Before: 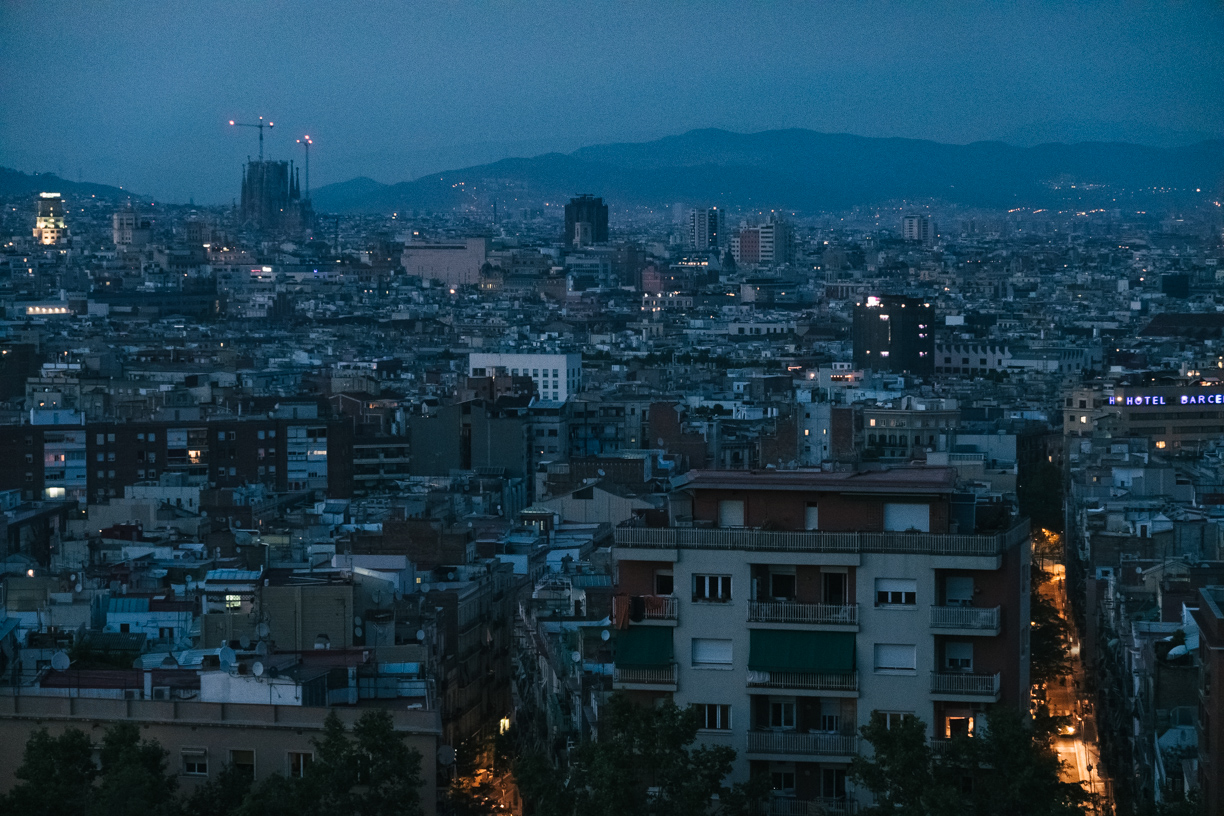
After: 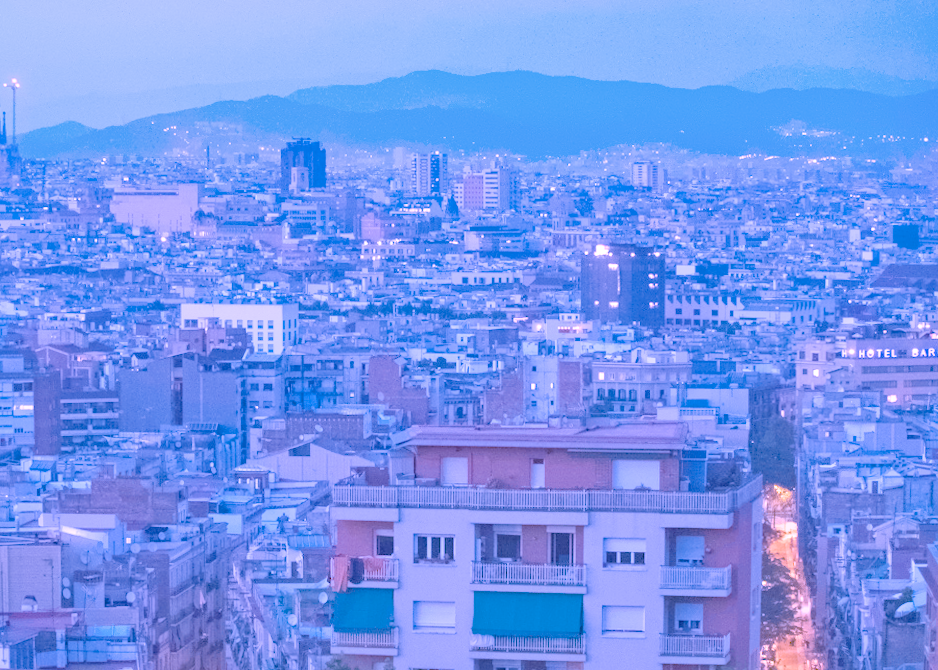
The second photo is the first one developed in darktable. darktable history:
filmic rgb "scene-referred default": black relative exposure -7.65 EV, white relative exposure 4.56 EV, hardness 3.61
crop: left 23.095%, top 5.827%, bottom 11.854%
local contrast: on, module defaults
raw chromatic aberrations: on, module defaults
color balance rgb: perceptual saturation grading › global saturation 25%, global vibrance 20%
exposure: black level correction 0.001, exposure 0.5 EV, compensate exposure bias true, compensate highlight preservation false
highlight reconstruction: method reconstruct color, iterations 1, diameter of reconstruction 64 px
hot pixels: on, module defaults
lens correction: scale 1.01, crop 1, focal 85, aperture 2.5, distance 5.18, camera "Canon EOS RP", lens "Canon RF 85mm F2 MACRO IS STM"
denoise (profiled): patch size 2, preserve shadows 1.05, bias correction -0.266, scattering 0.232, a [-1, 0, 0], b [0, 0, 0], compensate highlight preservation false
tone equalizer "relight: fill-in": -7 EV 0.15 EV, -6 EV 0.6 EV, -5 EV 1.15 EV, -4 EV 1.33 EV, -3 EV 1.15 EV, -2 EV 0.6 EV, -1 EV 0.15 EV, mask exposure compensation -0.5 EV
haze removal: compatibility mode true, adaptive false
shadows and highlights: shadows 25, highlights -25
white balance: red 1.285, blue 2.66
